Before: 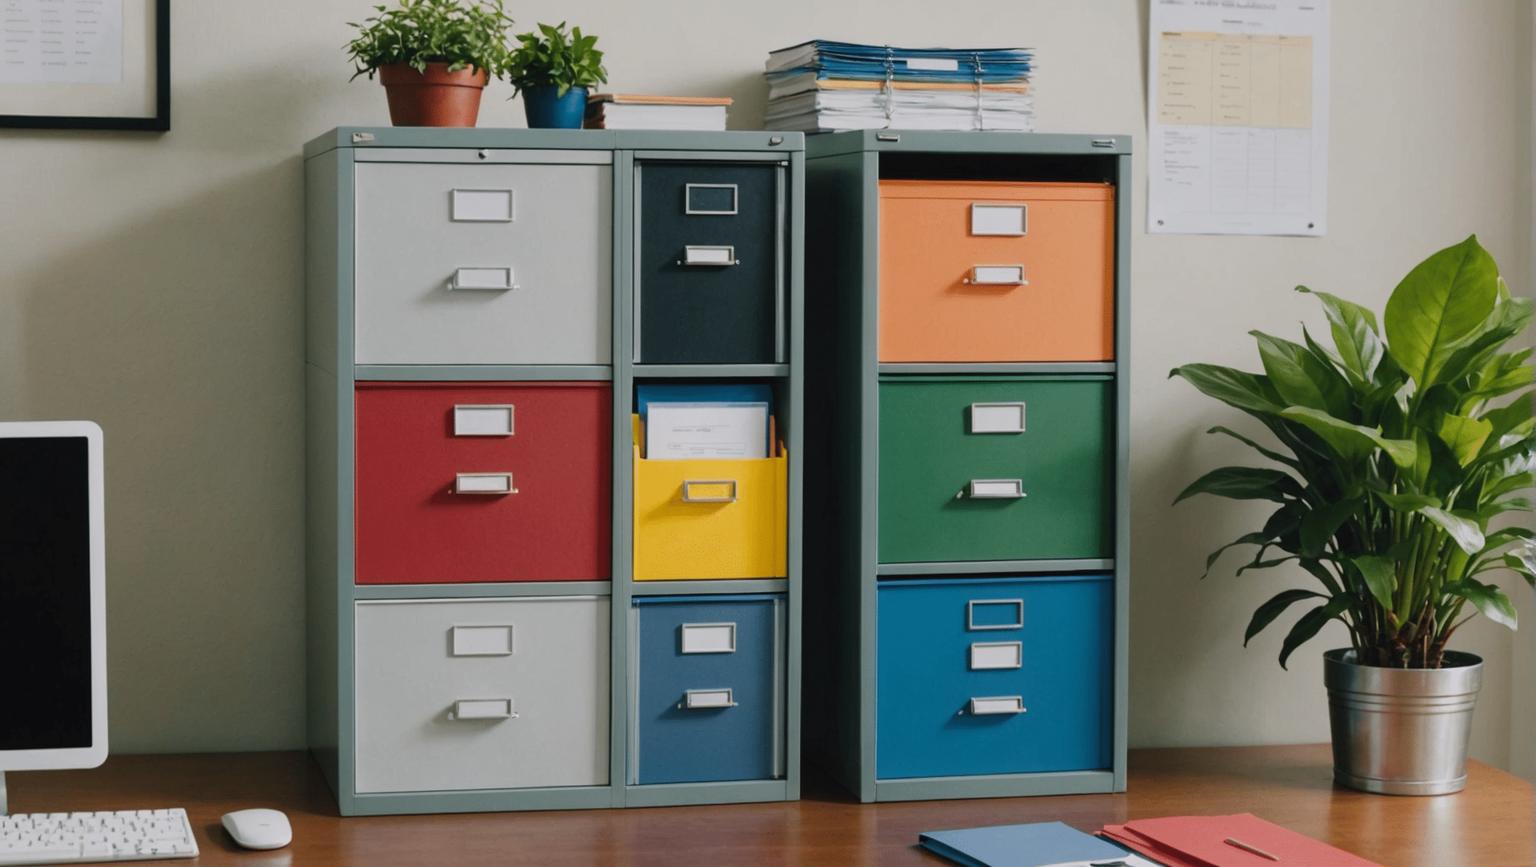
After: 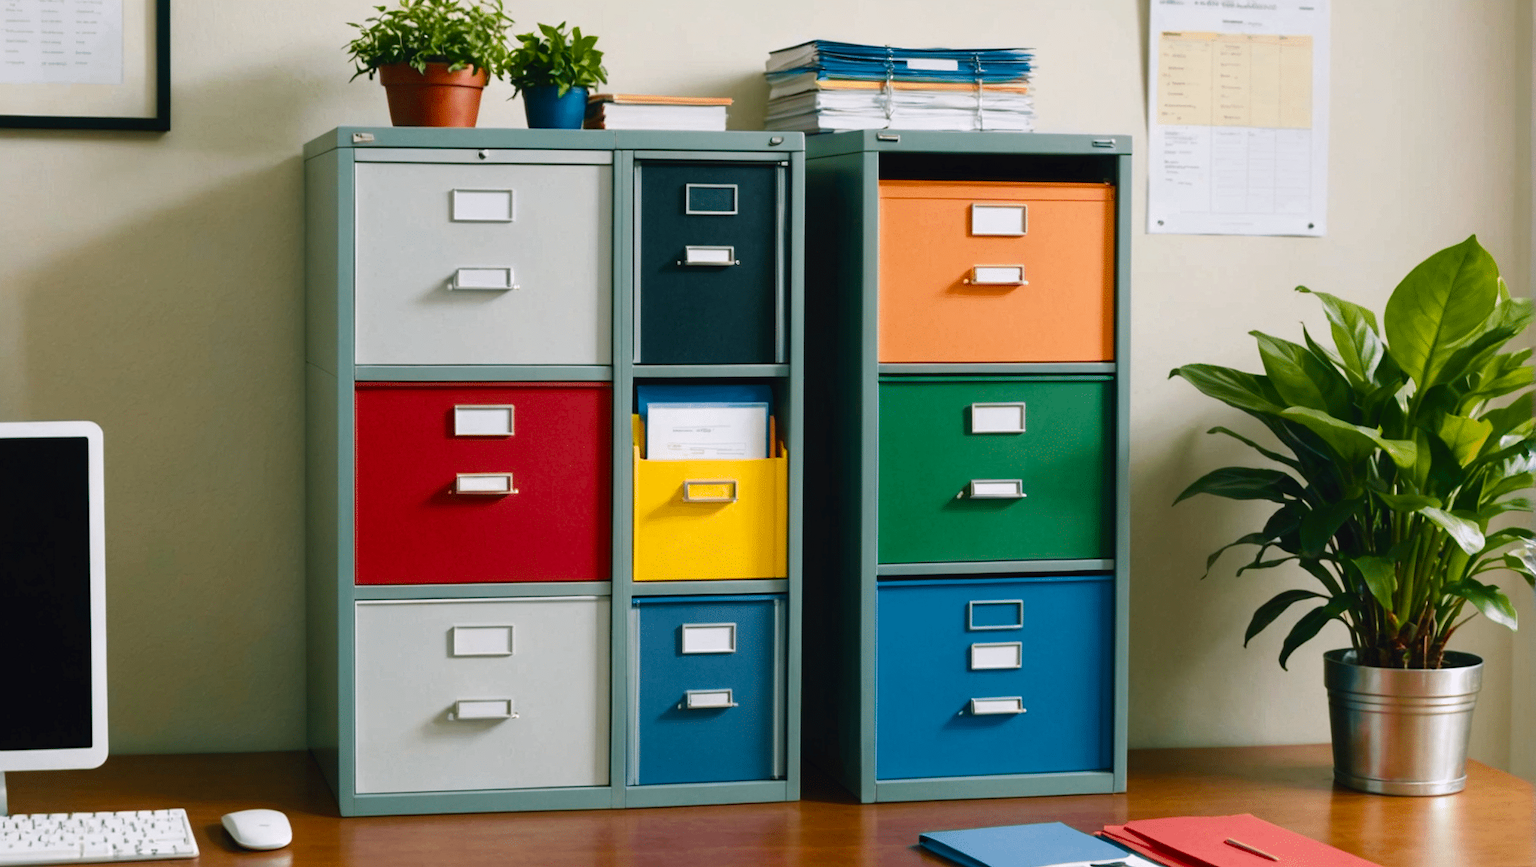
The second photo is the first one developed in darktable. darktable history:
velvia: strength 27%
color balance rgb: perceptual saturation grading › mid-tones 6.33%, perceptual saturation grading › shadows 72.44%, perceptual brilliance grading › highlights 11.59%, contrast 5.05%
